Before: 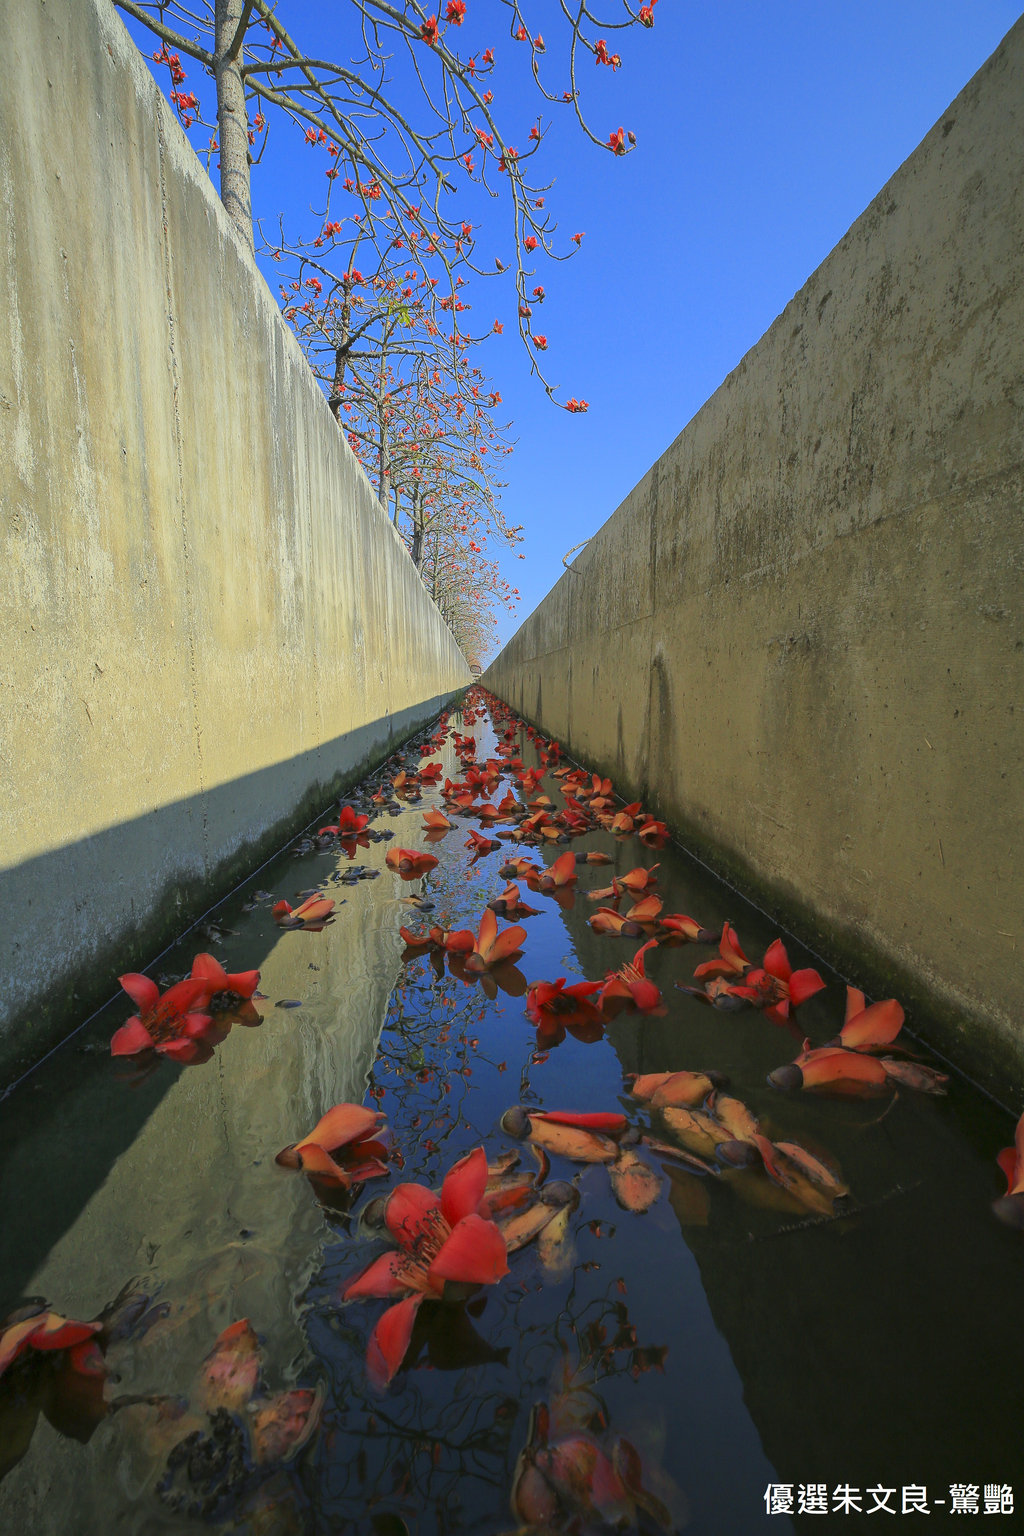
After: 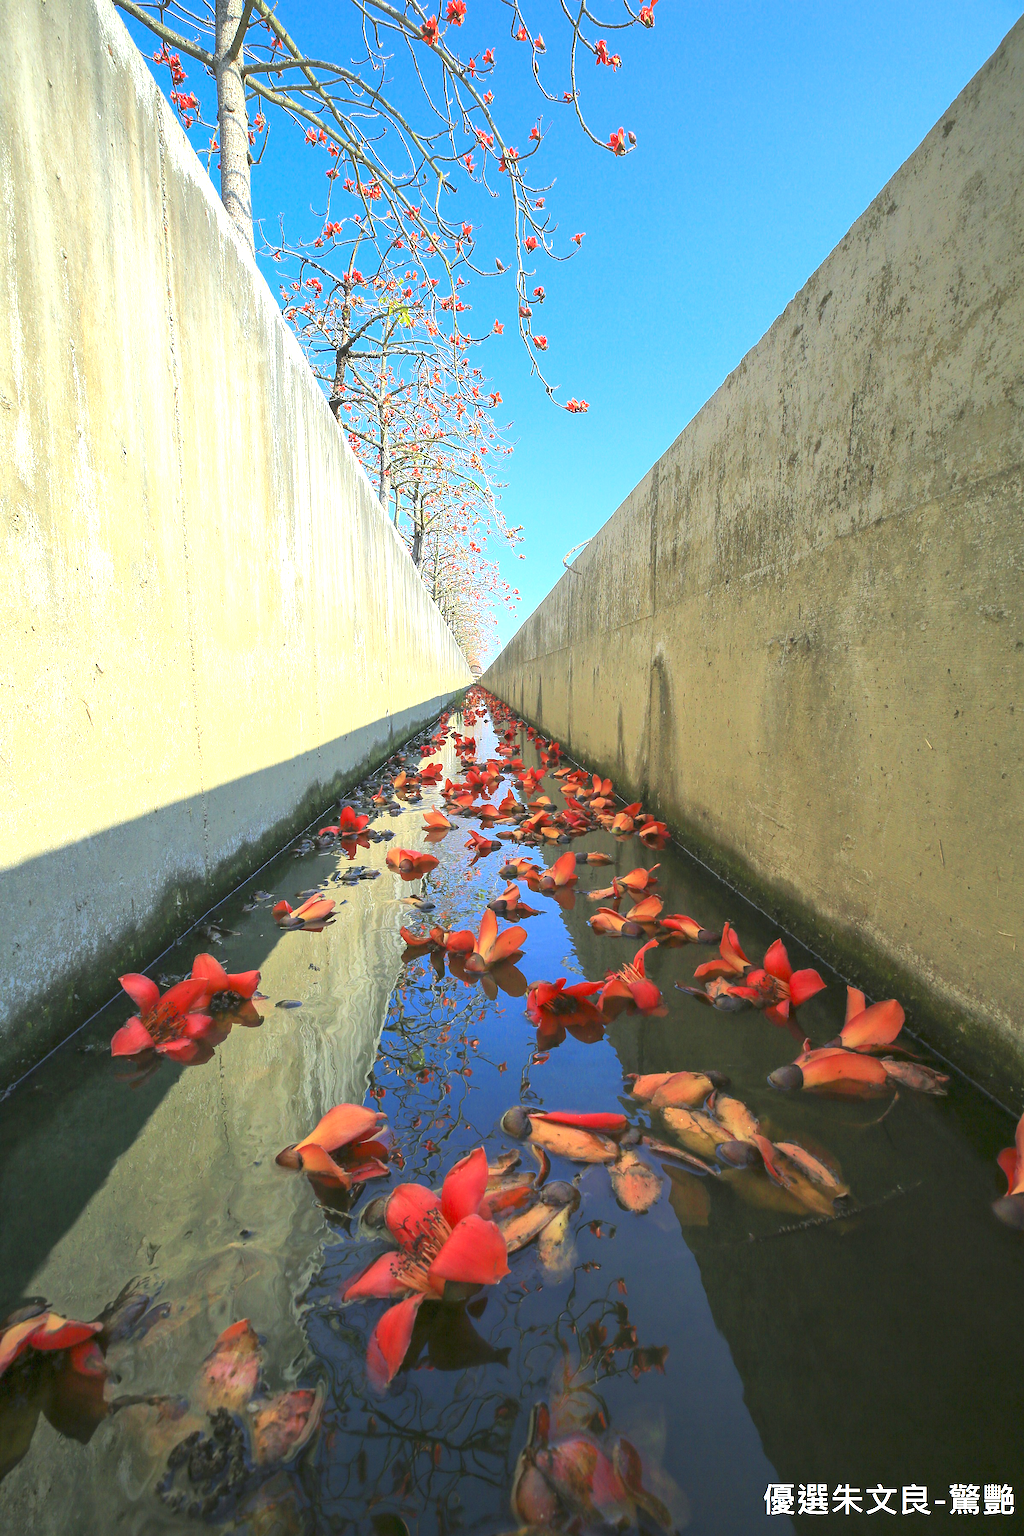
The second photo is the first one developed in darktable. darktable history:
color zones: curves: ch0 [(0, 0.5) (0.143, 0.5) (0.286, 0.5) (0.429, 0.5) (0.571, 0.5) (0.714, 0.476) (0.857, 0.5) (1, 0.5)]; ch2 [(0, 0.5) (0.143, 0.5) (0.286, 0.5) (0.429, 0.5) (0.571, 0.5) (0.714, 0.487) (0.857, 0.5) (1, 0.5)]
exposure: exposure 1.231 EV, compensate highlight preservation false
